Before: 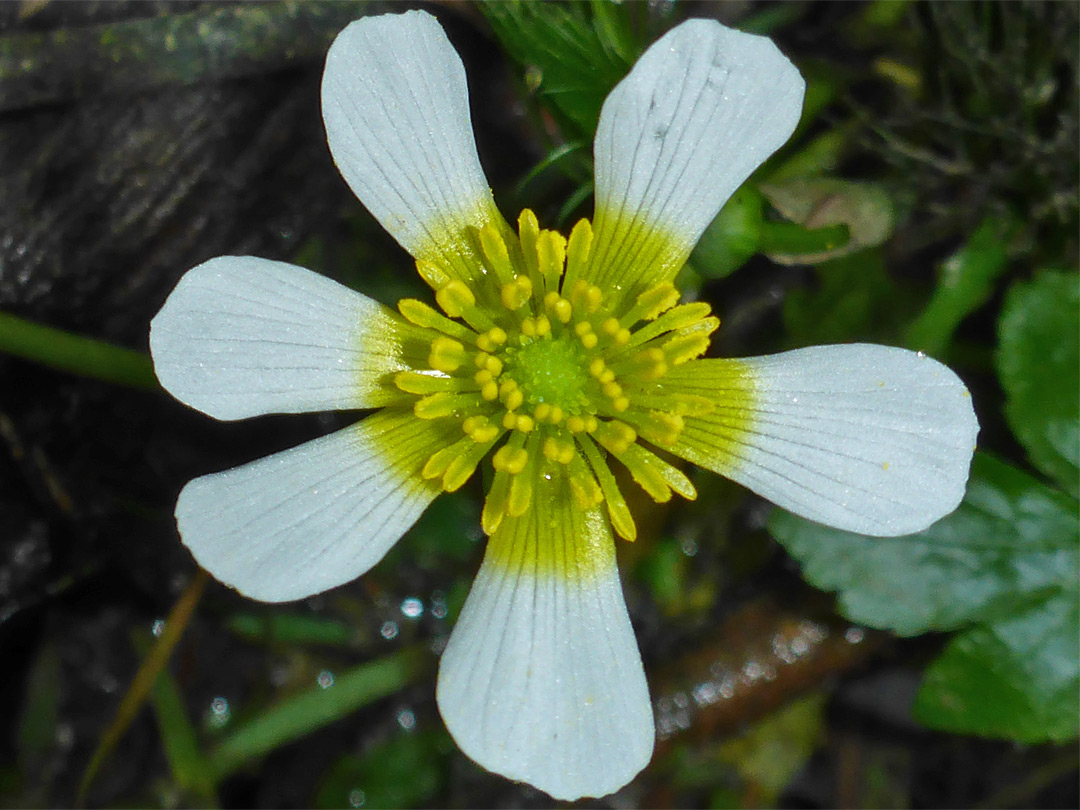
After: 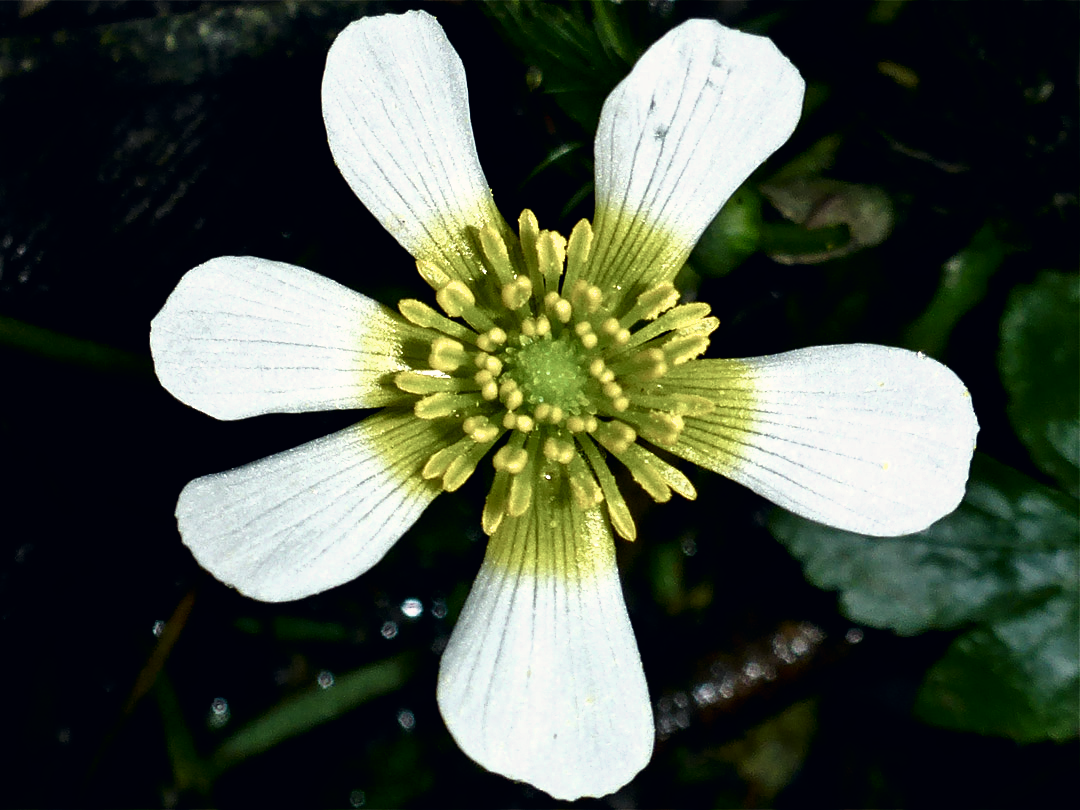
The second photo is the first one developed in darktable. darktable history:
contrast brightness saturation: brightness -0.211, saturation 0.081
color correction: highlights a* 2.93, highlights b* 5.01, shadows a* -1.66, shadows b* -4.97, saturation 0.788
filmic rgb: black relative exposure -8.3 EV, white relative exposure 2.2 EV, hardness 7.18, latitude 85.9%, contrast 1.709, highlights saturation mix -3.57%, shadows ↔ highlights balance -2.47%, iterations of high-quality reconstruction 0
